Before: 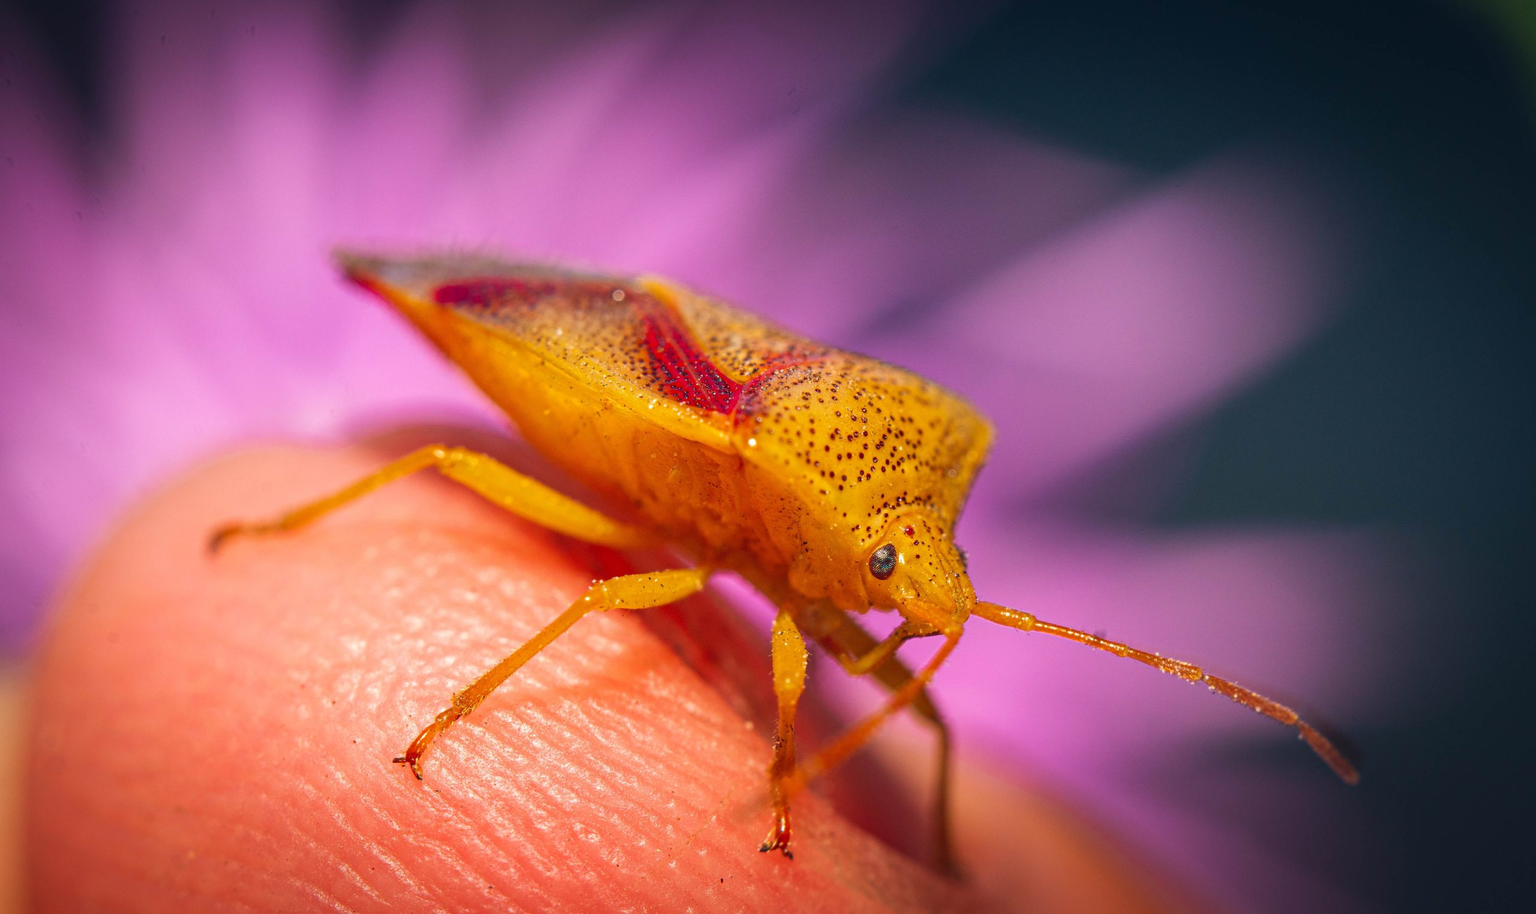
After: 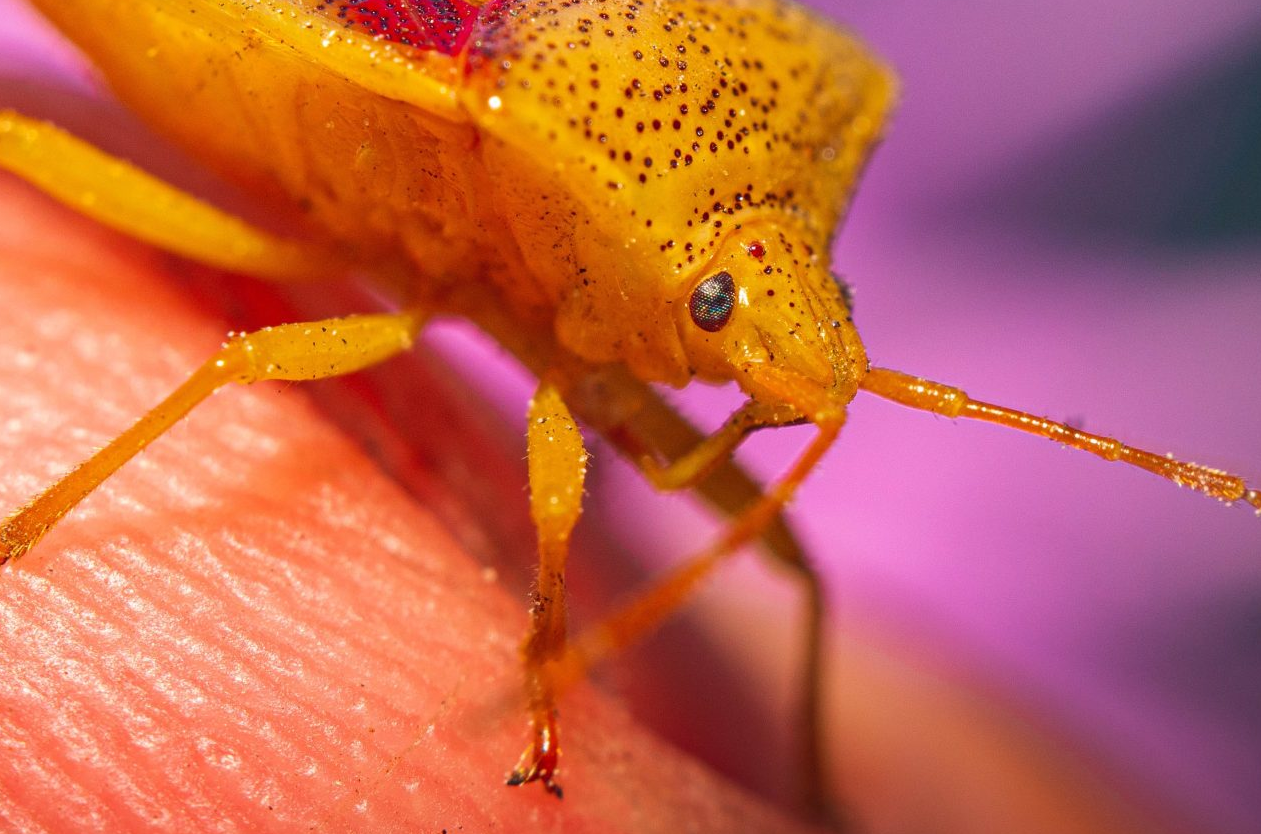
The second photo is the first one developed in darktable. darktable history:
crop: left 29.684%, top 41.721%, right 21.026%, bottom 3.509%
